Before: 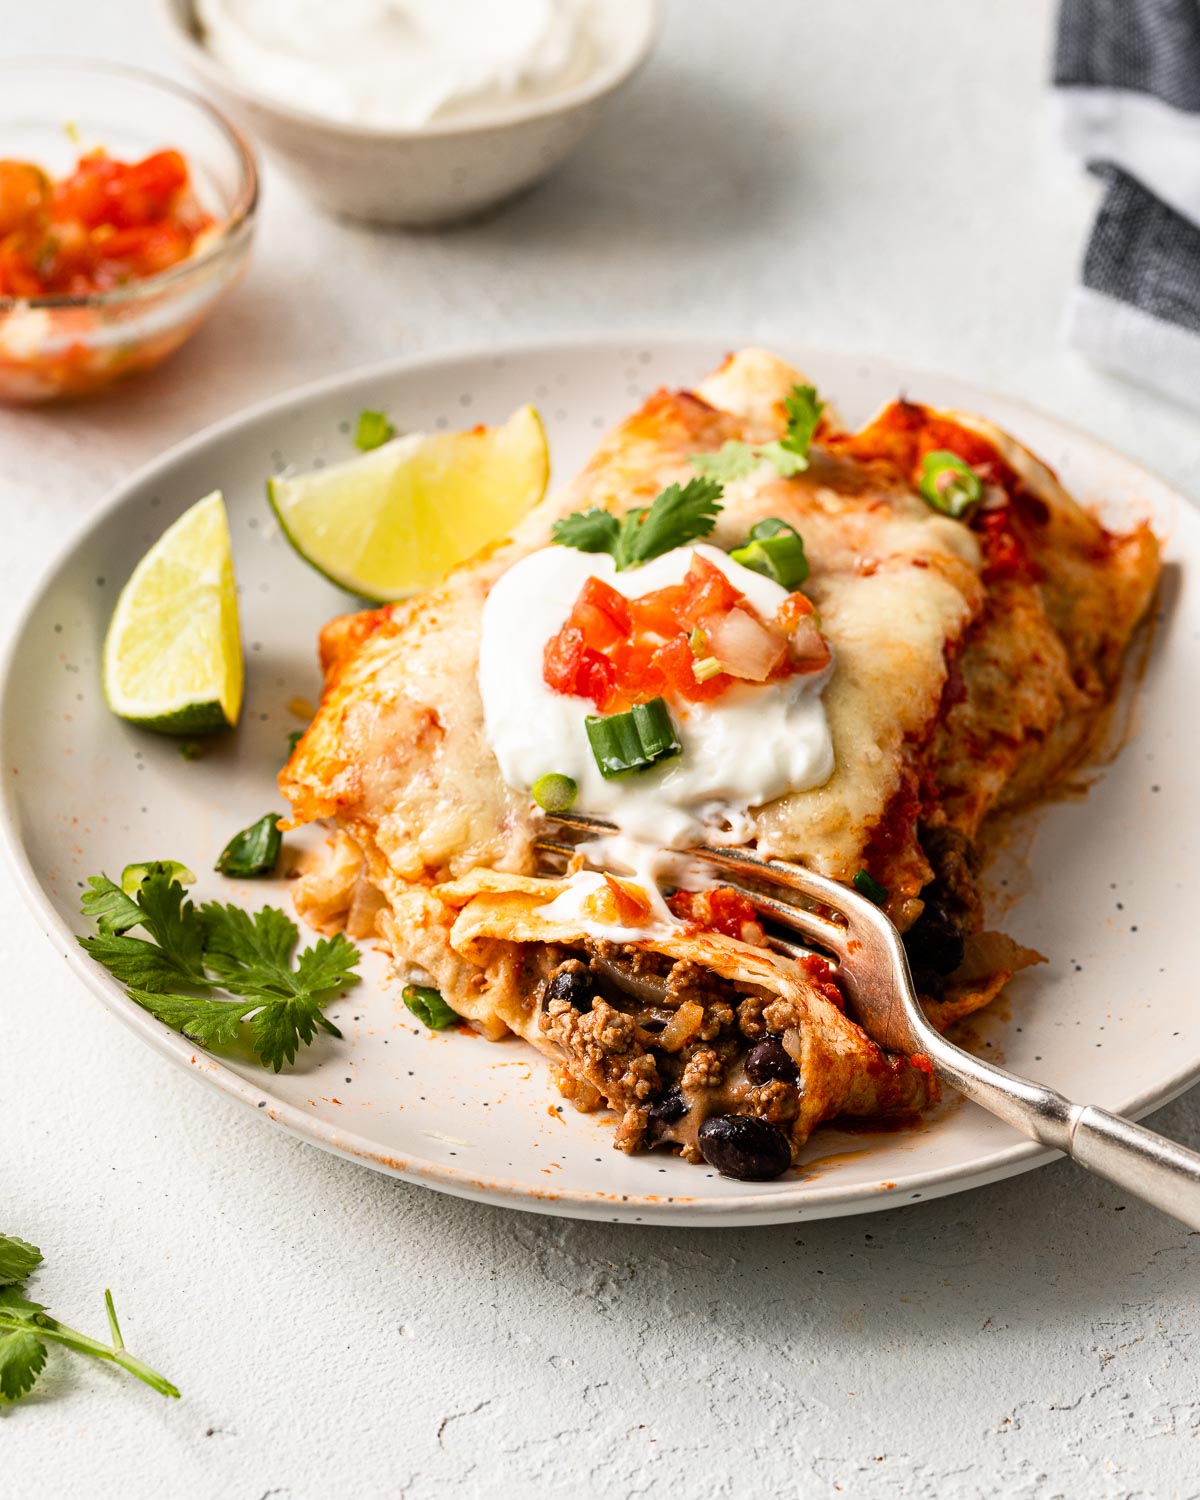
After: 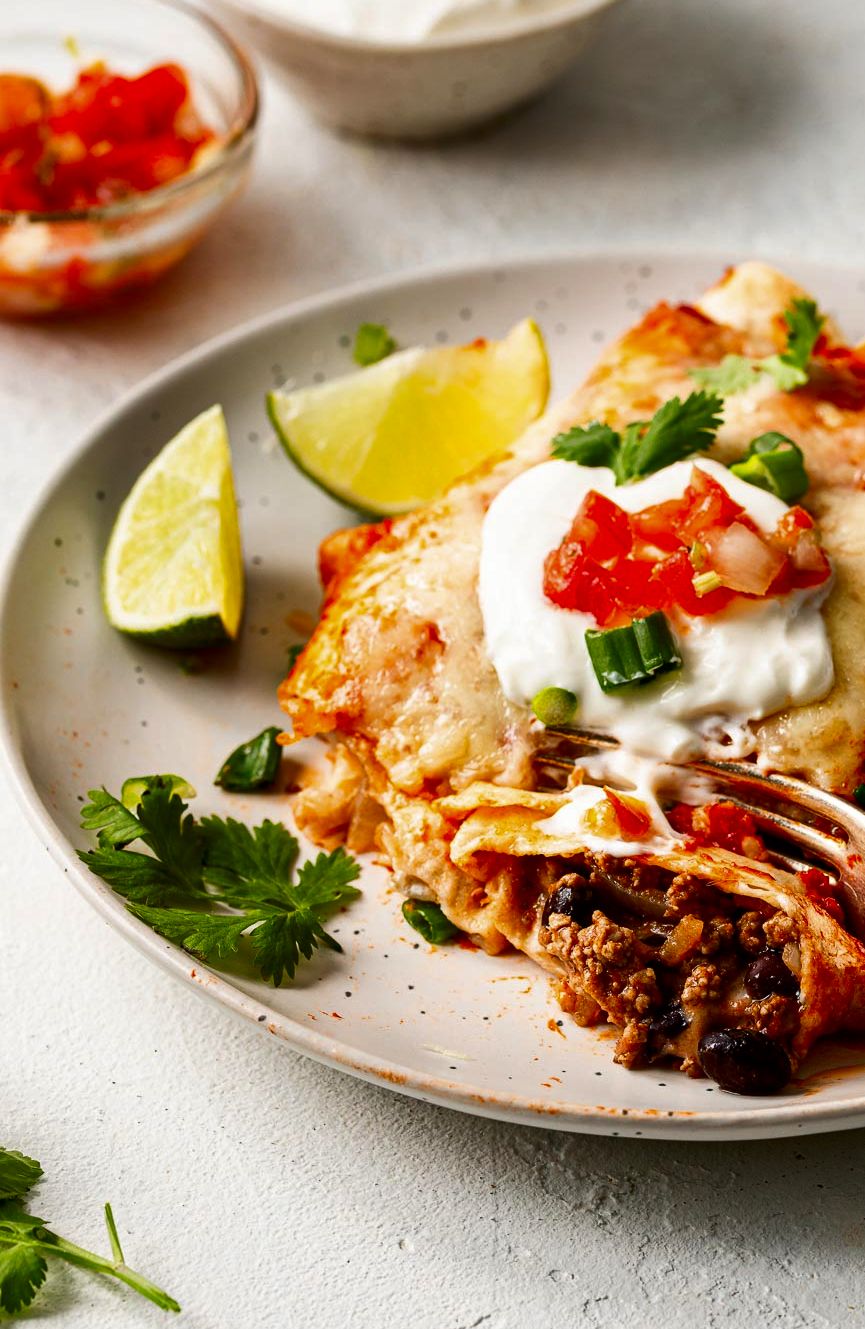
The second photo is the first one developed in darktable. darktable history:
contrast brightness saturation: brightness -0.25, saturation 0.202
crop: top 5.791%, right 27.903%, bottom 5.589%
